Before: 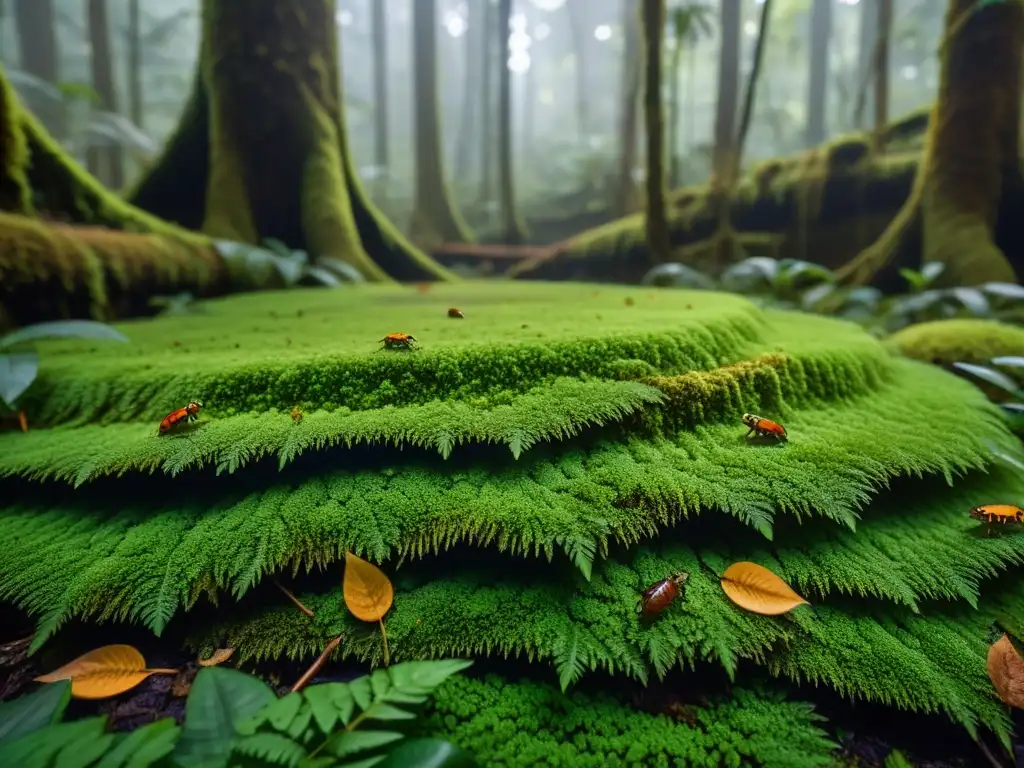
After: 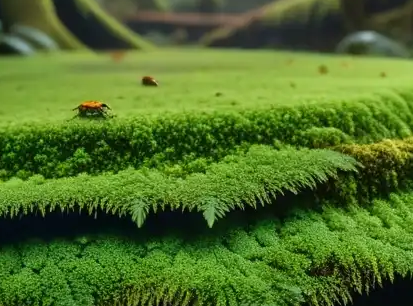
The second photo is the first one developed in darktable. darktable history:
crop: left 29.925%, top 30.325%, right 29.732%, bottom 29.717%
